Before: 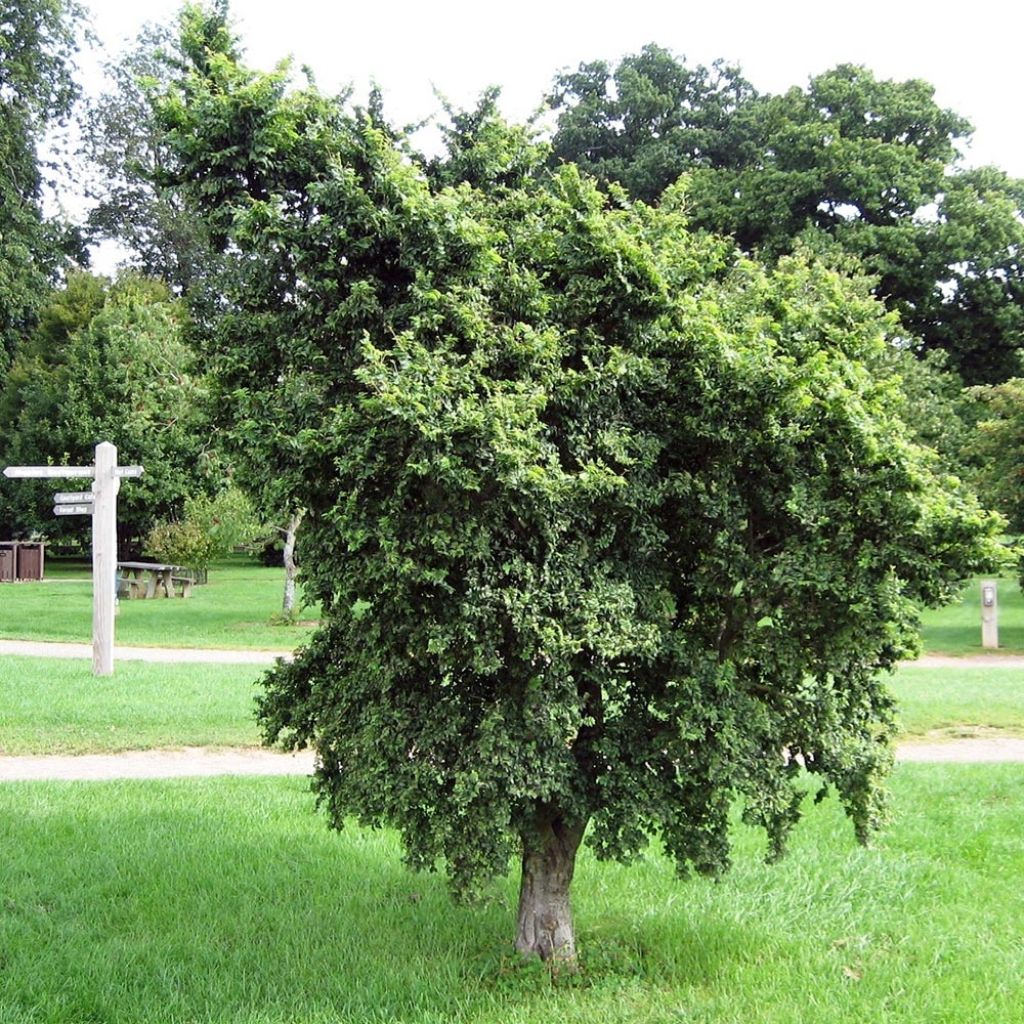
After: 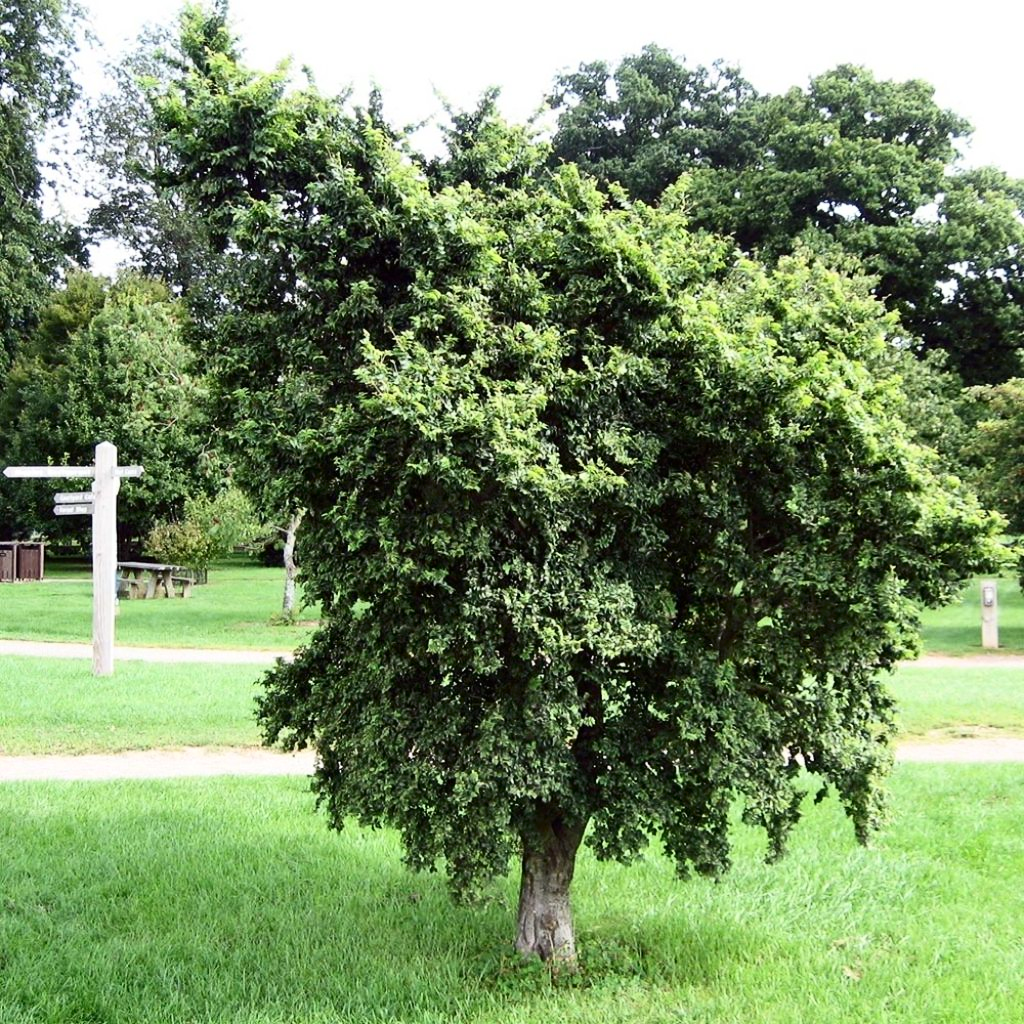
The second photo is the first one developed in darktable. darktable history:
contrast brightness saturation: contrast 0.219
